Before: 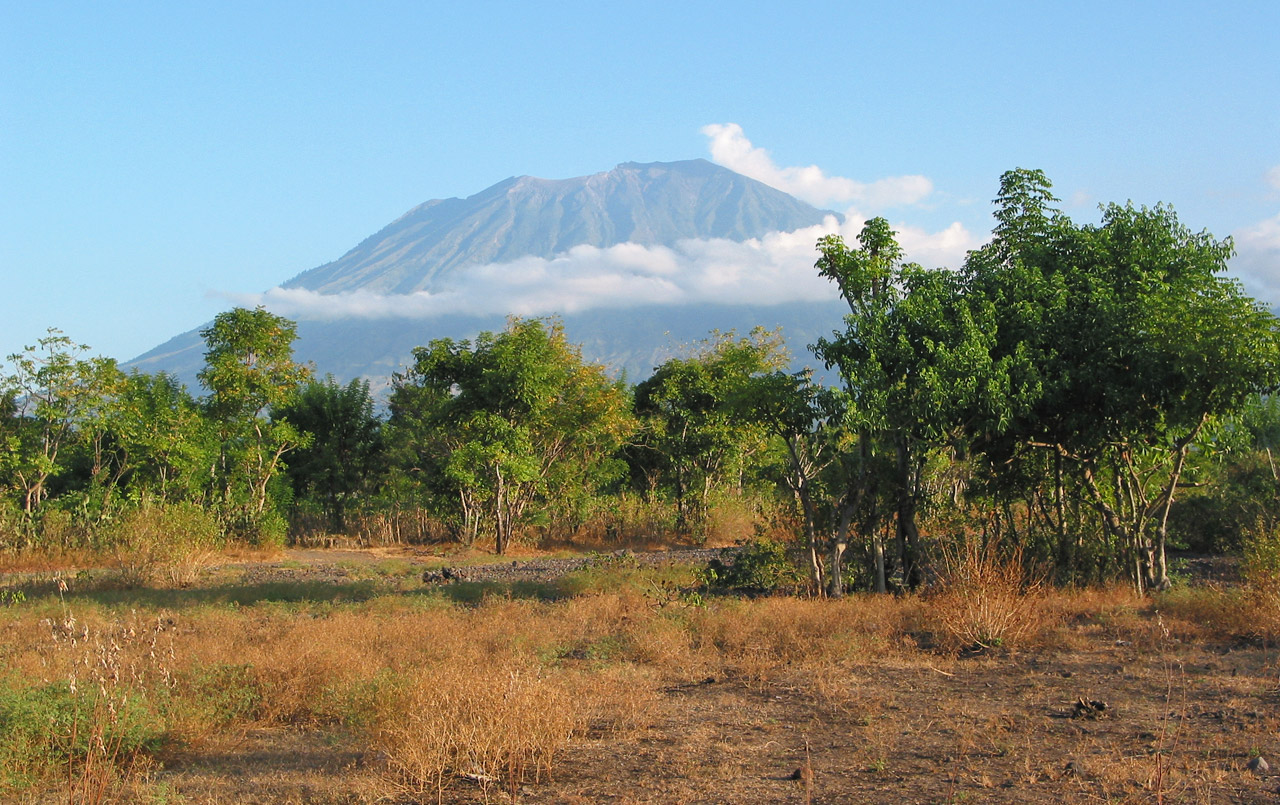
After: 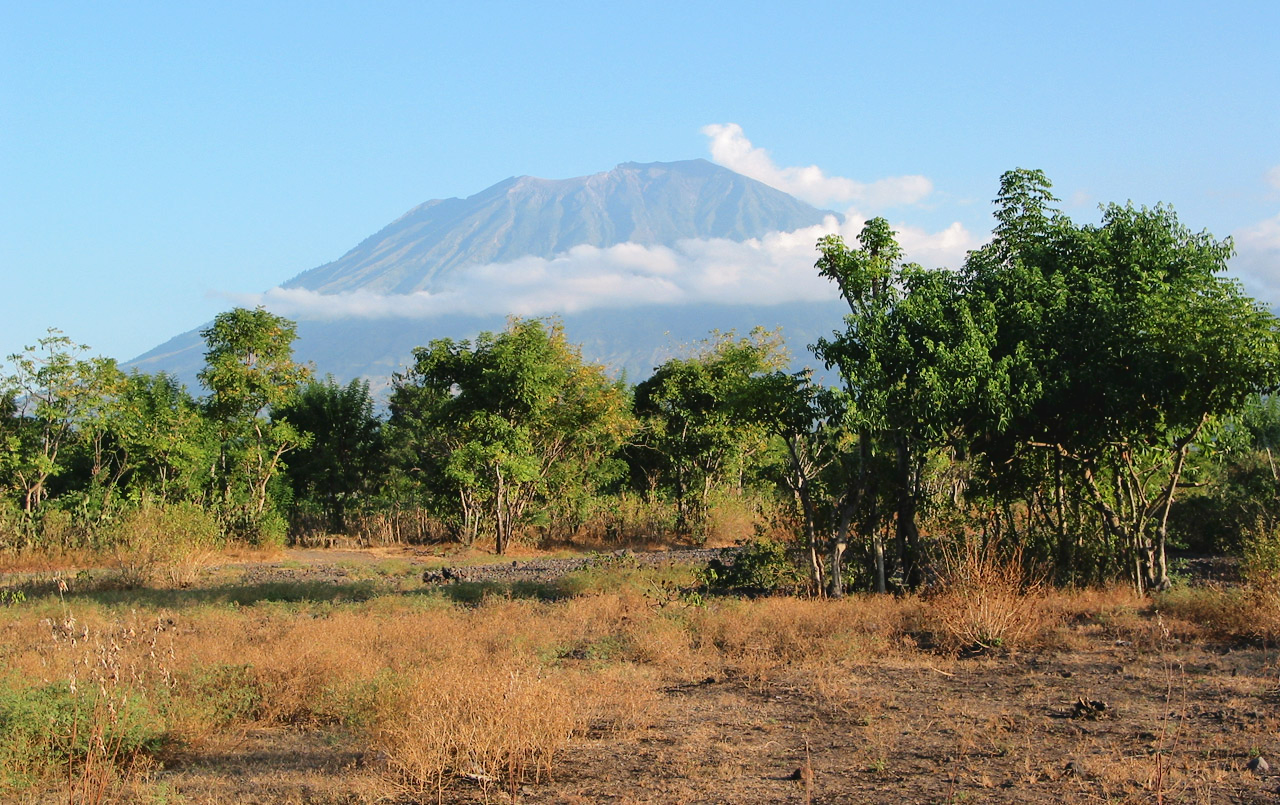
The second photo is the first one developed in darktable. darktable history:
tone curve: curves: ch0 [(0, 0) (0.003, 0.041) (0.011, 0.042) (0.025, 0.041) (0.044, 0.043) (0.069, 0.048) (0.1, 0.059) (0.136, 0.079) (0.177, 0.107) (0.224, 0.152) (0.277, 0.235) (0.335, 0.331) (0.399, 0.427) (0.468, 0.512) (0.543, 0.595) (0.623, 0.668) (0.709, 0.736) (0.801, 0.813) (0.898, 0.891) (1, 1)], color space Lab, independent channels, preserve colors none
